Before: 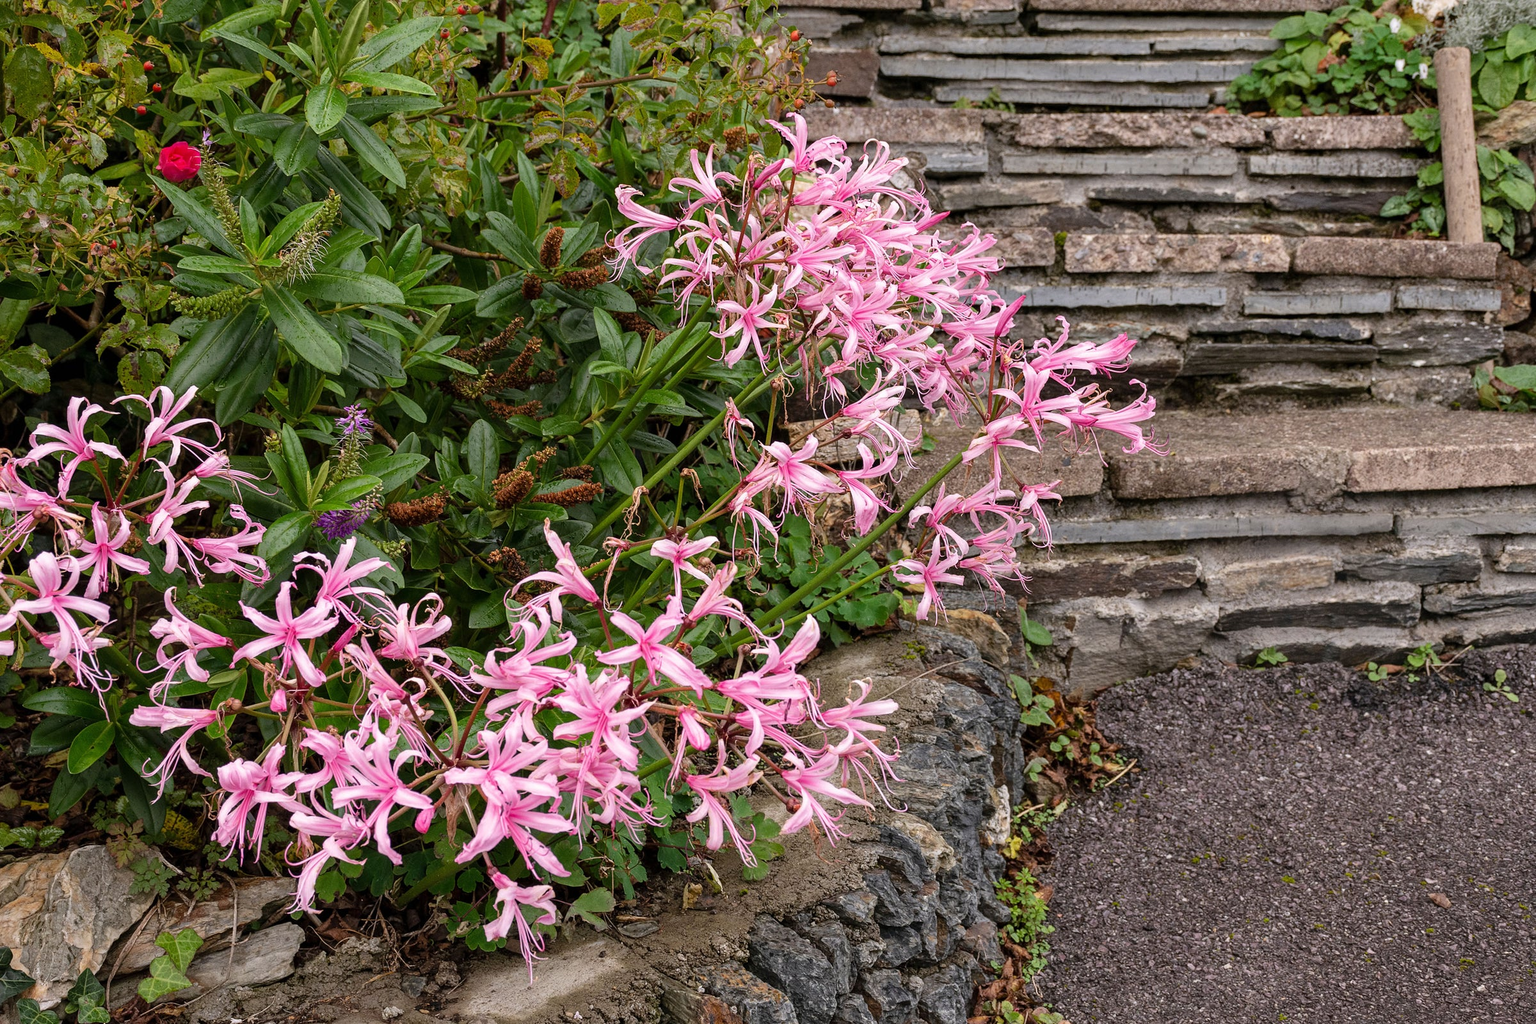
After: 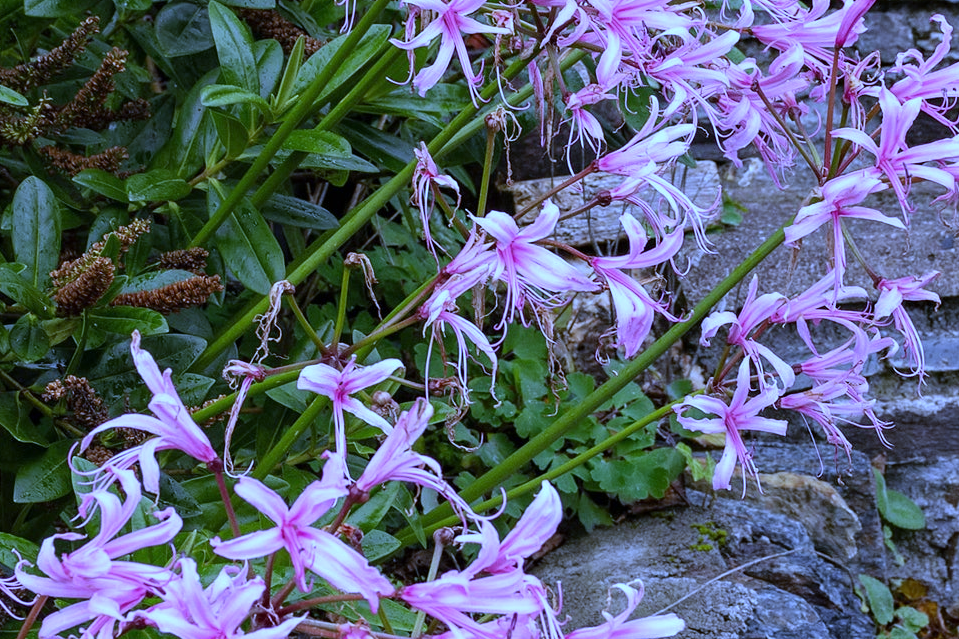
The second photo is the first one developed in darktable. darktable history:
white balance: red 0.766, blue 1.537
crop: left 30%, top 30%, right 30%, bottom 30%
